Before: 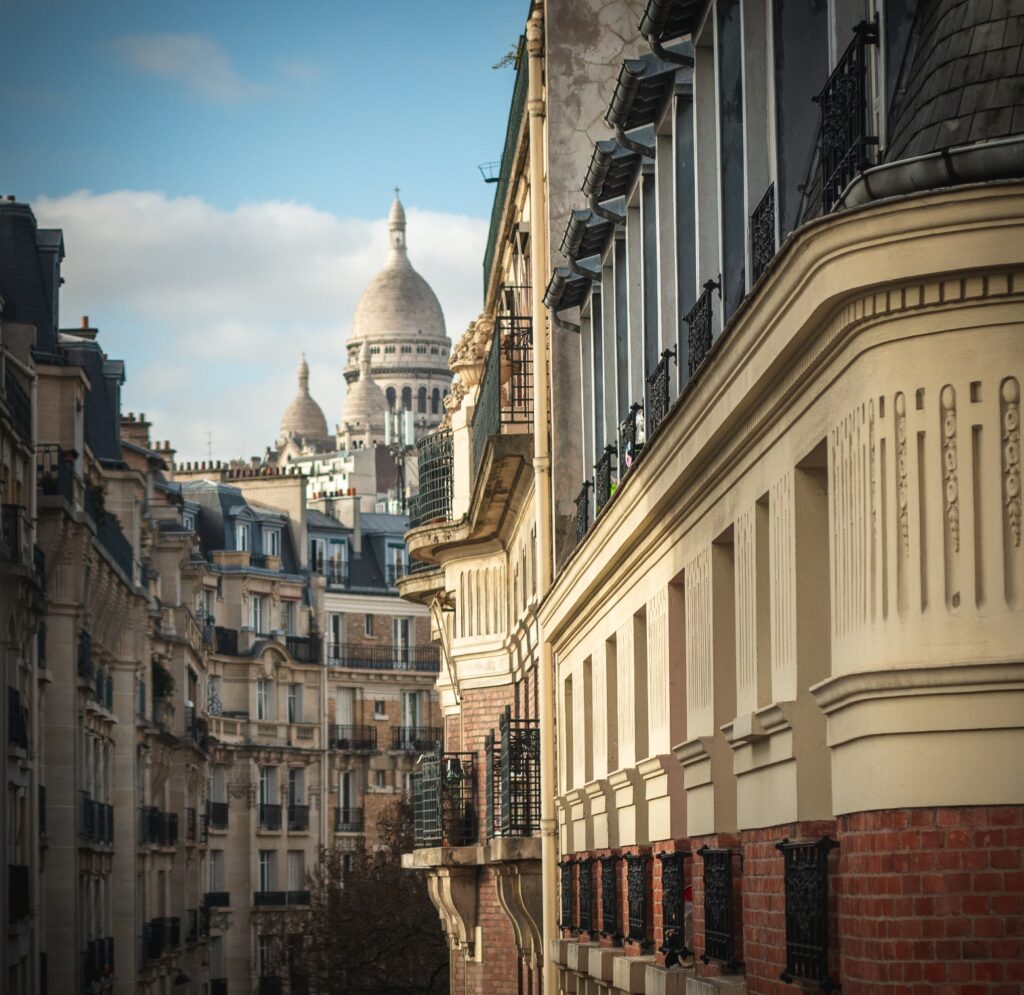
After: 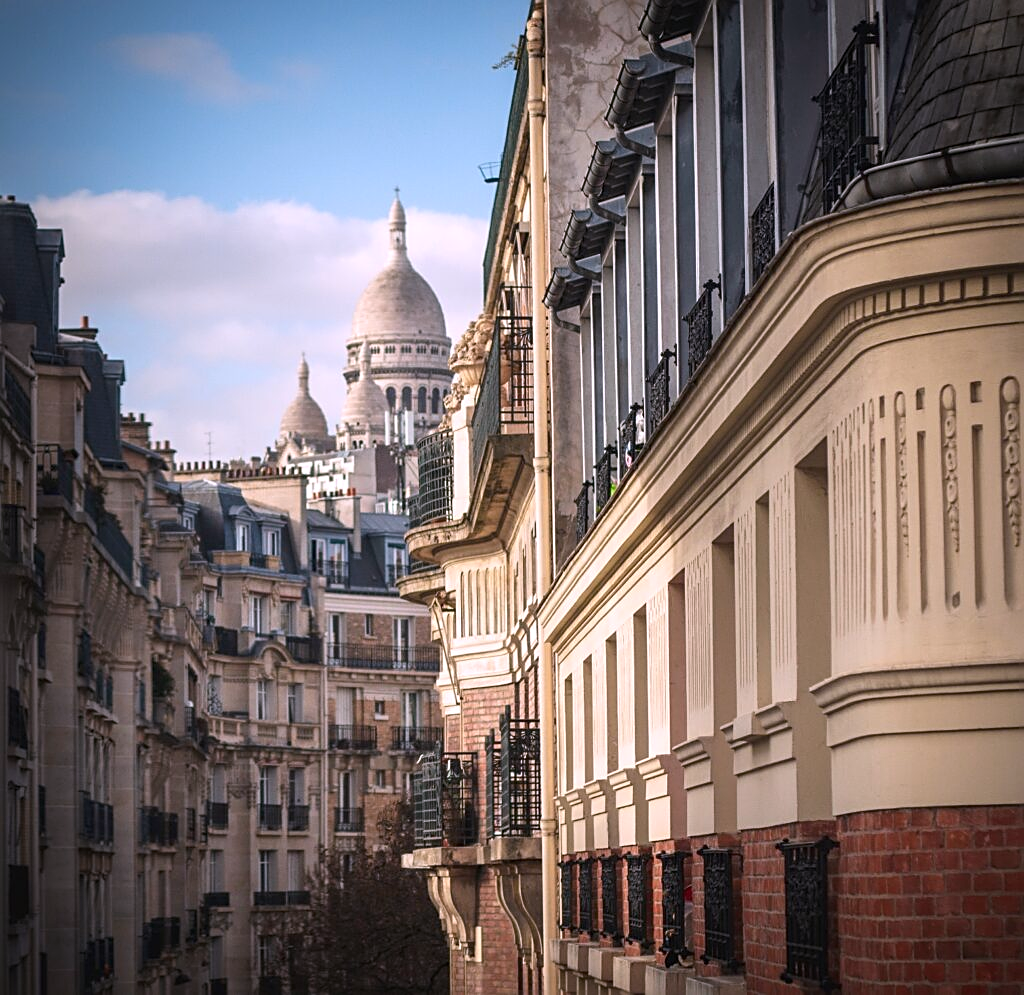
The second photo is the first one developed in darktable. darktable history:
white balance: red 1.066, blue 1.119
color correction: highlights a* -0.137, highlights b* 0.137
sharpen: amount 0.478
